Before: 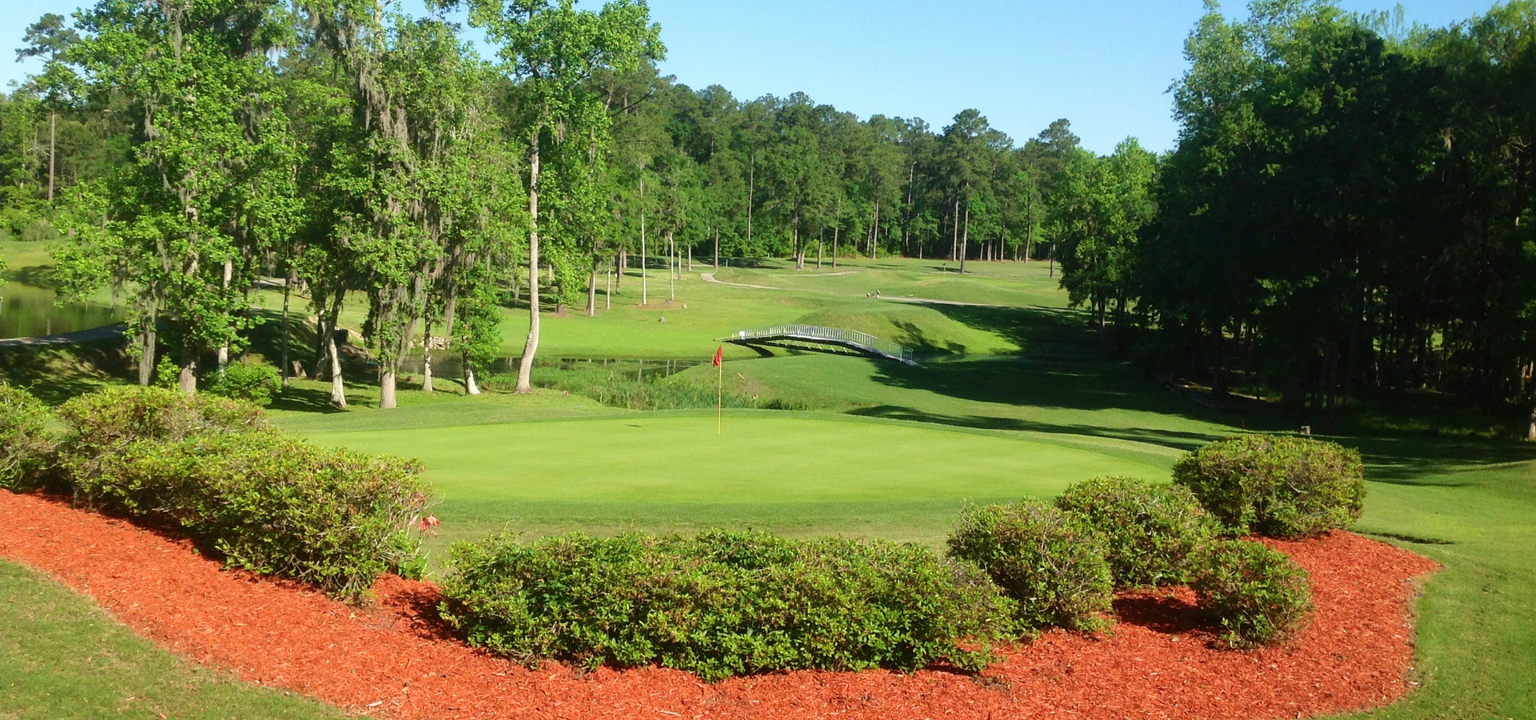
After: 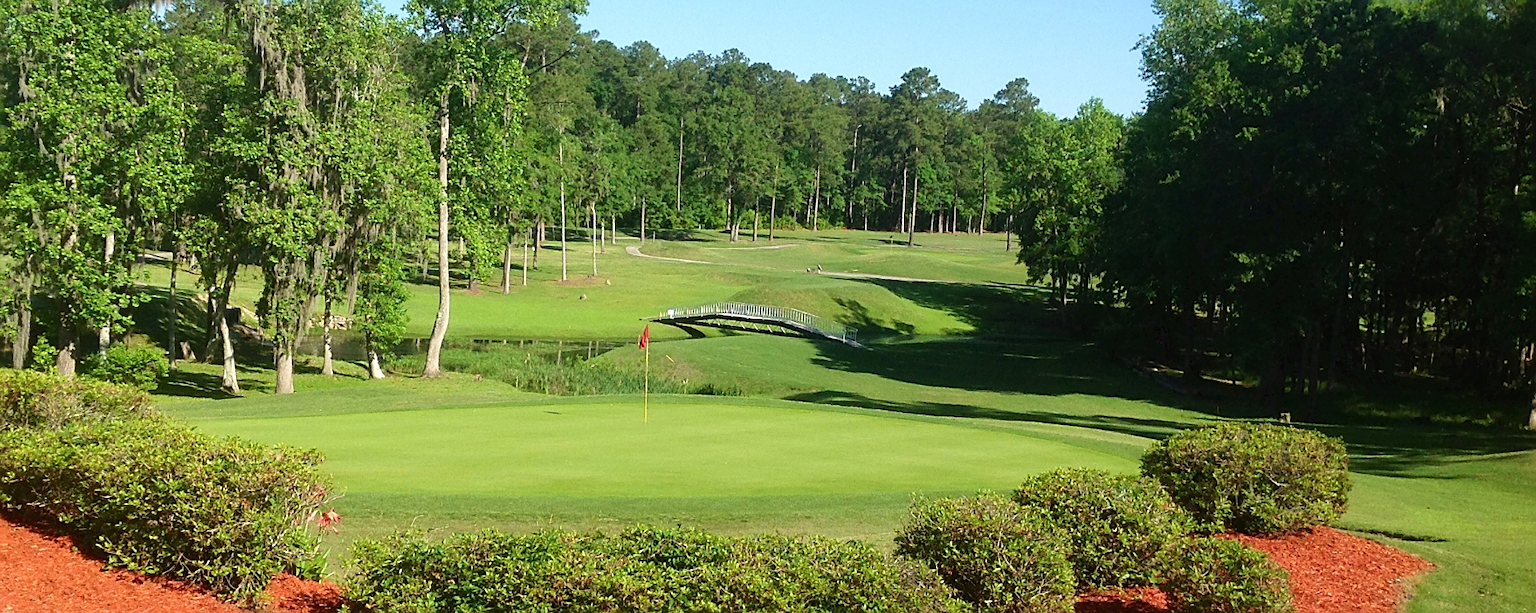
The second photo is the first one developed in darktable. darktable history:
crop: left 8.297%, top 6.583%, bottom 15.25%
sharpen: on, module defaults
